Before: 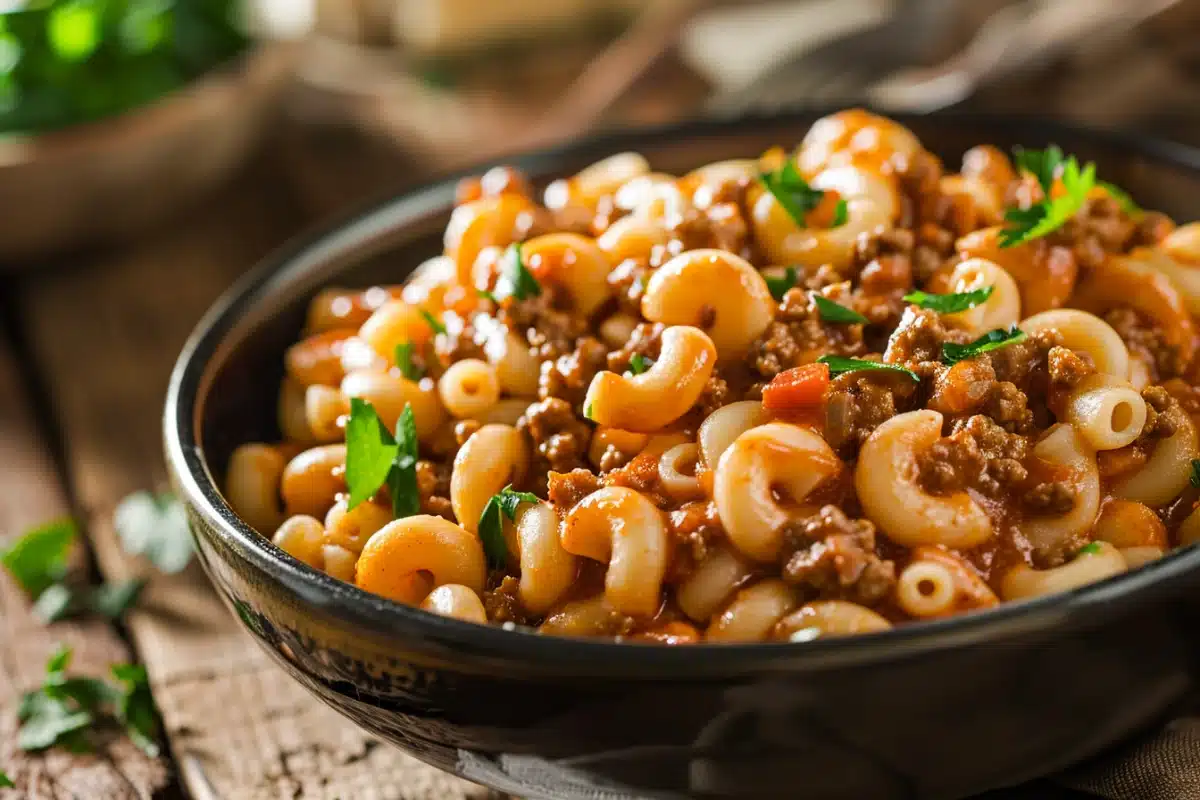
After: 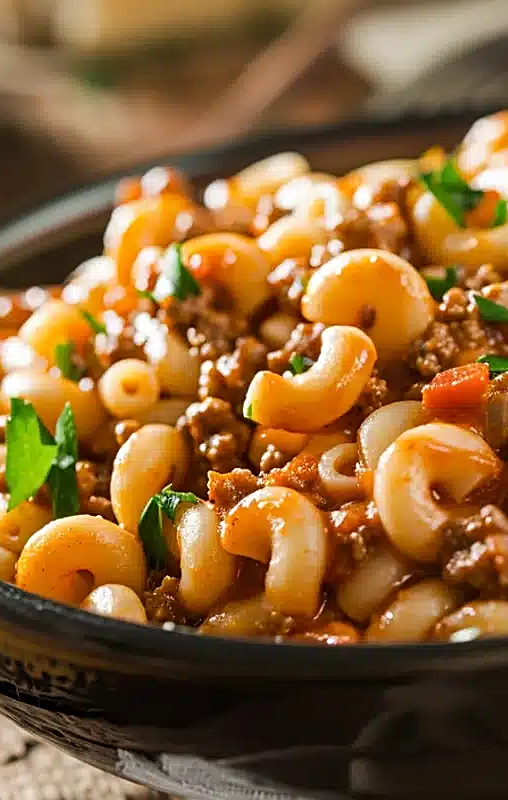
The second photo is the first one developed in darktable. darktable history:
crop: left 28.338%, right 29.312%
sharpen: on, module defaults
